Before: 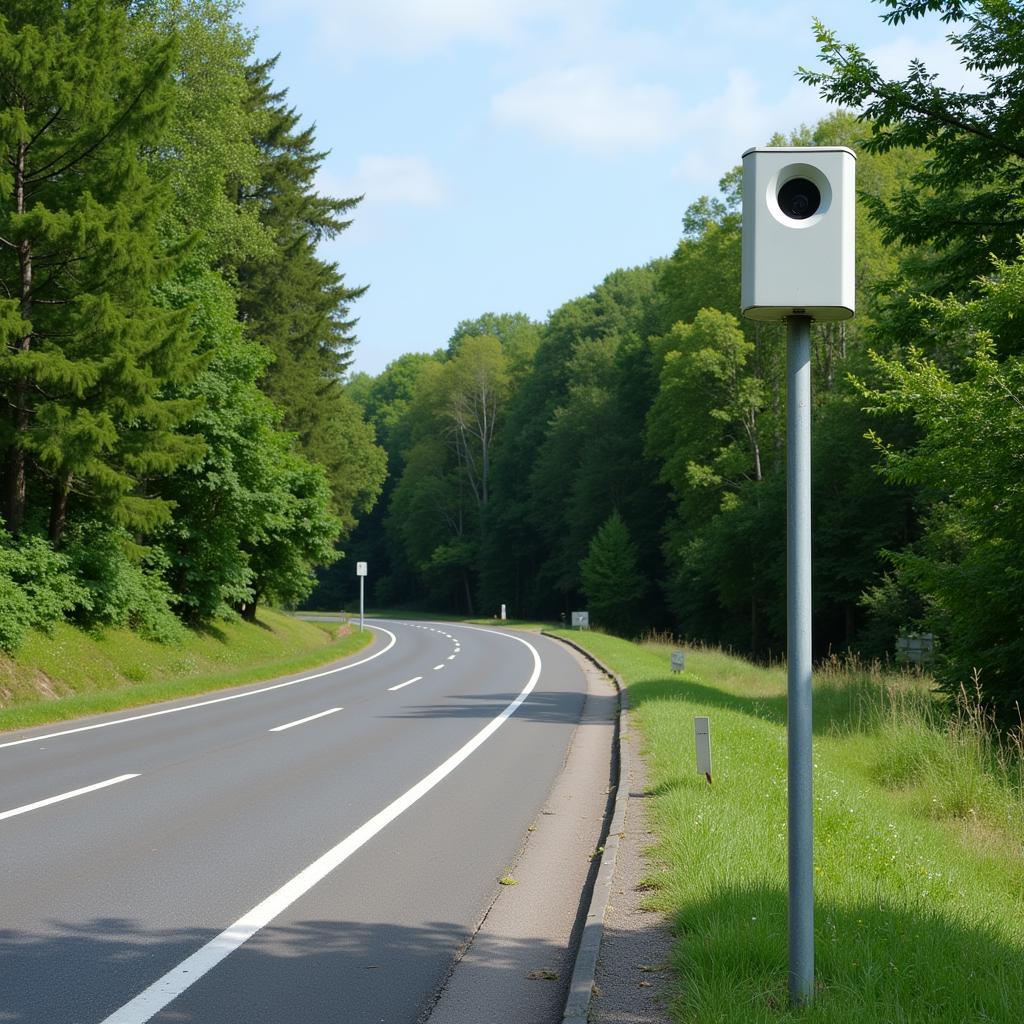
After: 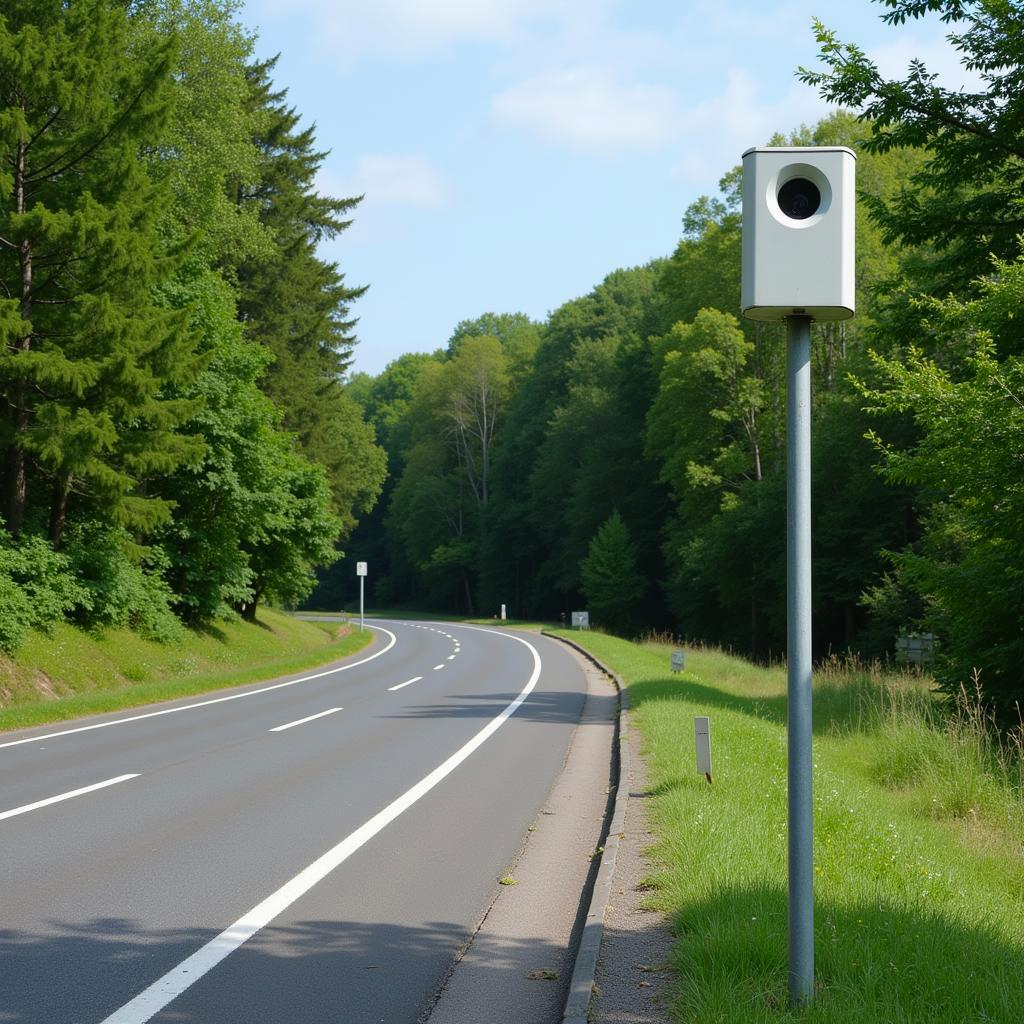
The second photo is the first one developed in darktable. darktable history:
contrast brightness saturation: contrast -0.019, brightness -0.012, saturation 0.026
